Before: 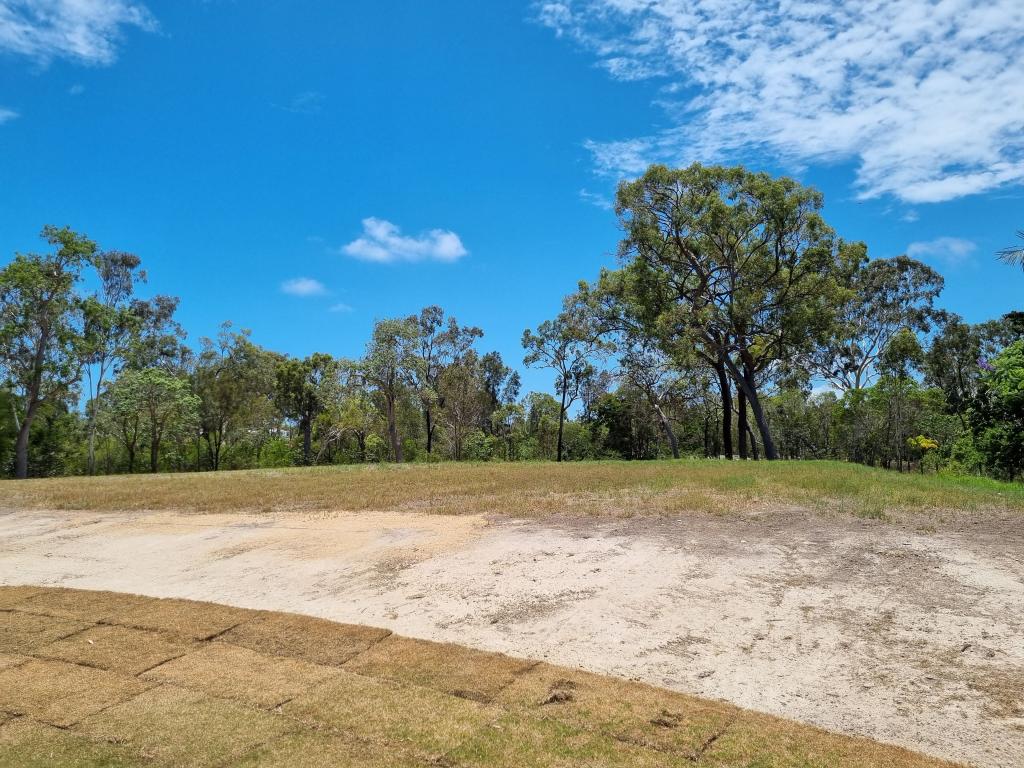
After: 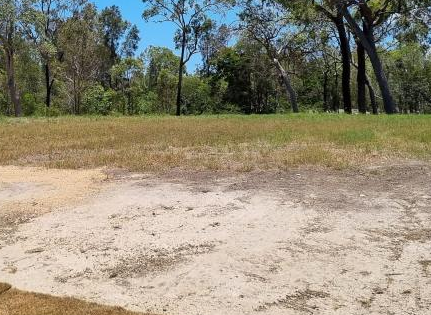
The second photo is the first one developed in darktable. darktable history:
crop: left 37.221%, top 45.169%, right 20.63%, bottom 13.777%
shadows and highlights: low approximation 0.01, soften with gaussian
